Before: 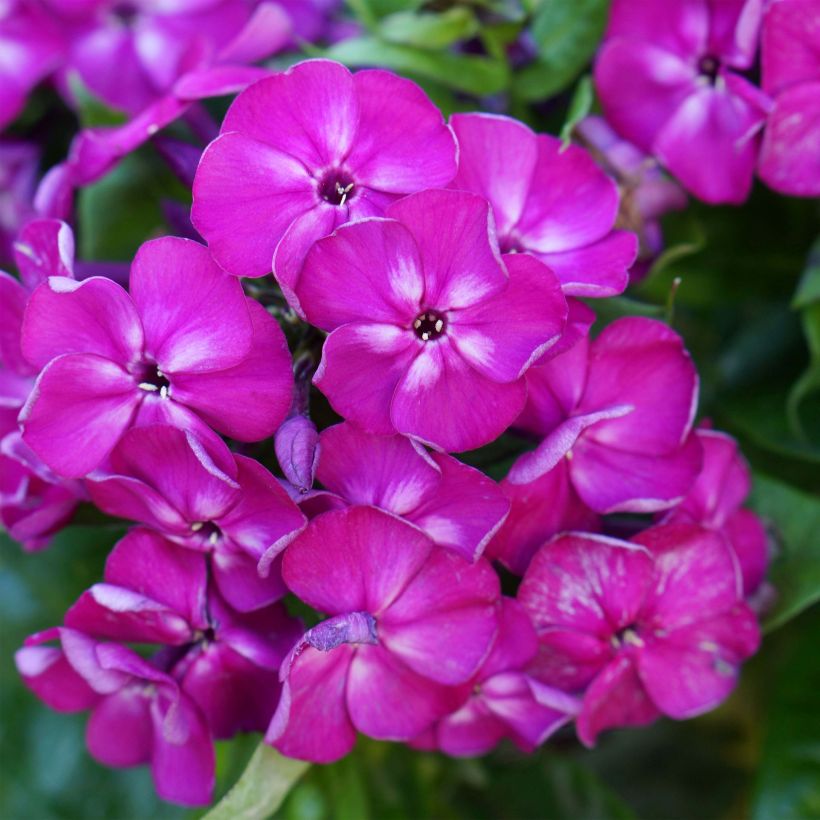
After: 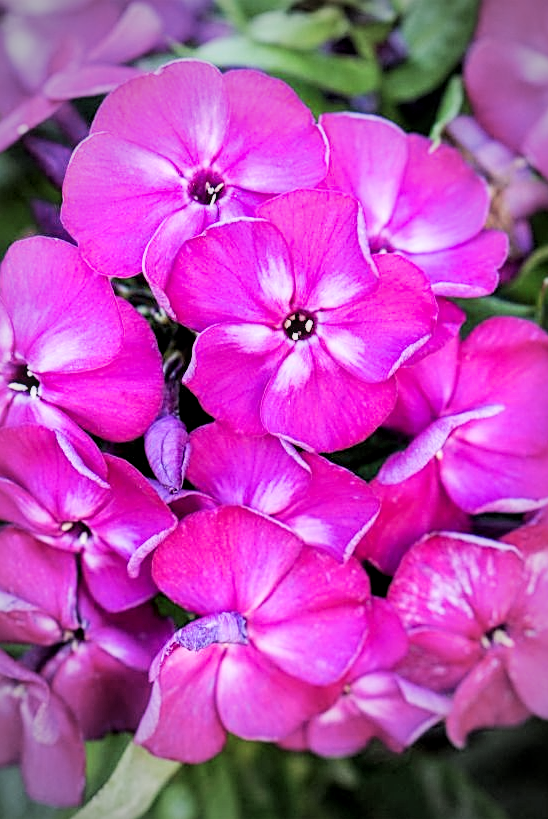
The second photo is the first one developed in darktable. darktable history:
crop and rotate: left 15.864%, right 17.199%
sharpen: radius 2.533, amount 0.629
exposure: black level correction 0, exposure 1.107 EV, compensate highlight preservation false
shadows and highlights: radius 116.58, shadows 42.17, highlights -61.7, soften with gaussian
vignetting: fall-off start 64.07%, width/height ratio 0.886
filmic rgb: black relative exposure -7.49 EV, white relative exposure 4.99 EV, hardness 3.32, contrast 1.301, iterations of high-quality reconstruction 0
local contrast: on, module defaults
